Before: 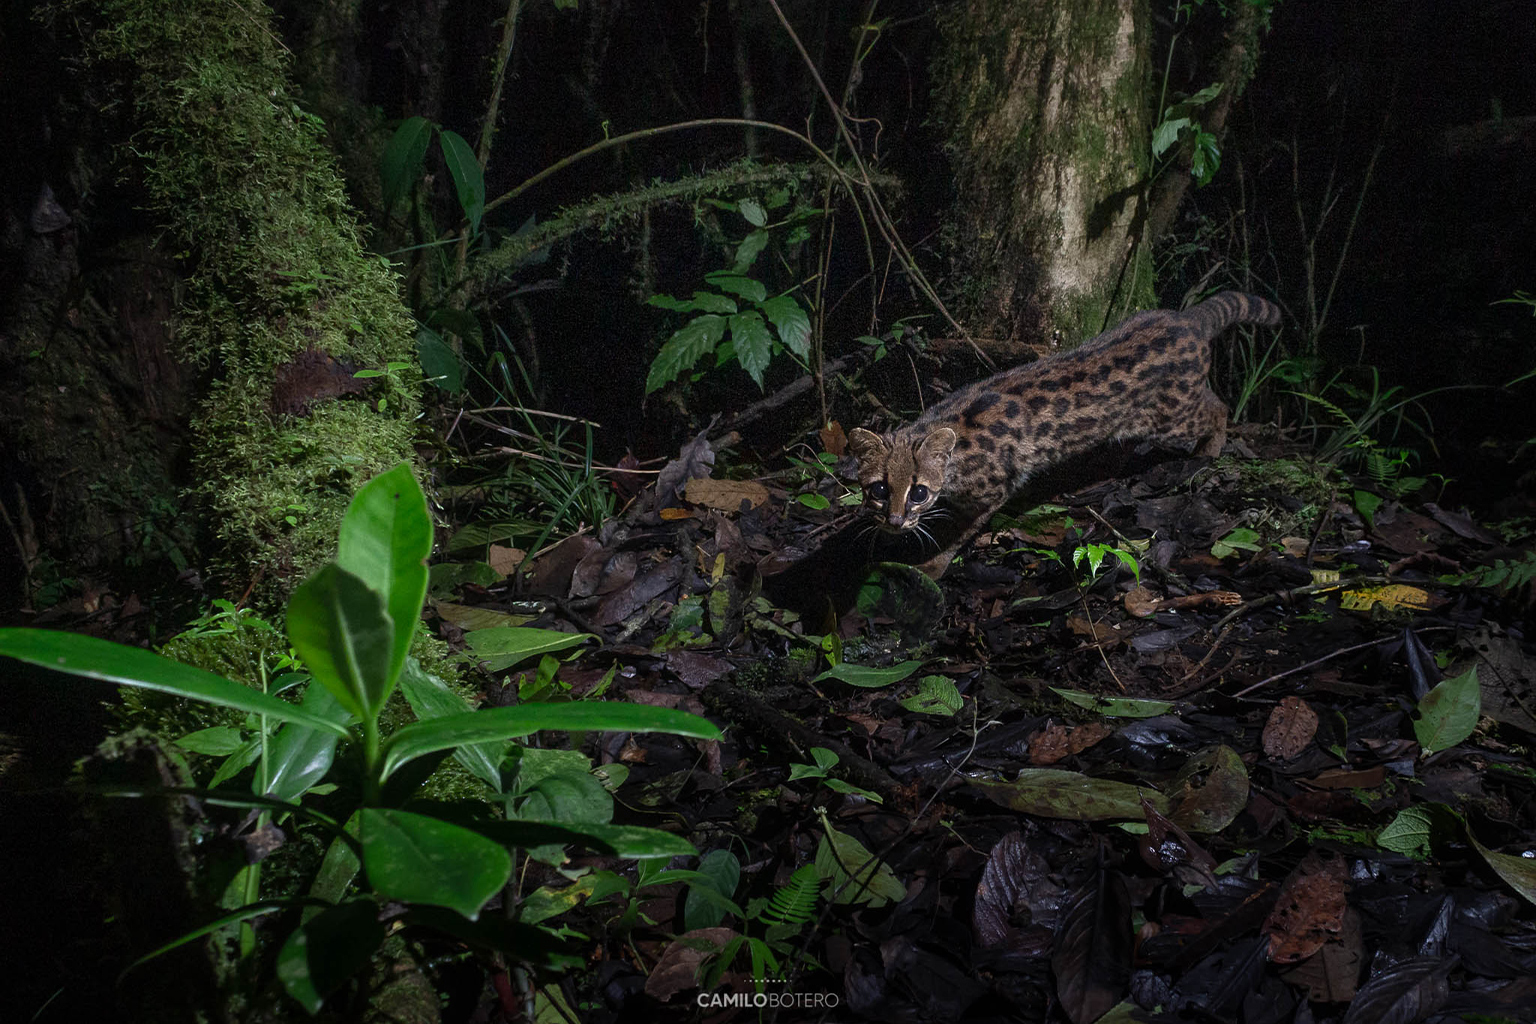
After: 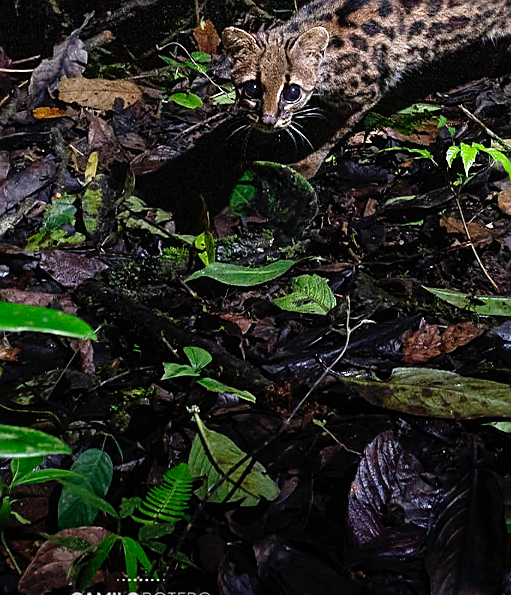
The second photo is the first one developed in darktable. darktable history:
sharpen: on, module defaults
crop: left 40.832%, top 39.201%, right 25.867%, bottom 2.674%
base curve: curves: ch0 [(0, 0) (0.012, 0.01) (0.073, 0.168) (0.31, 0.711) (0.645, 0.957) (1, 1)], preserve colors none
